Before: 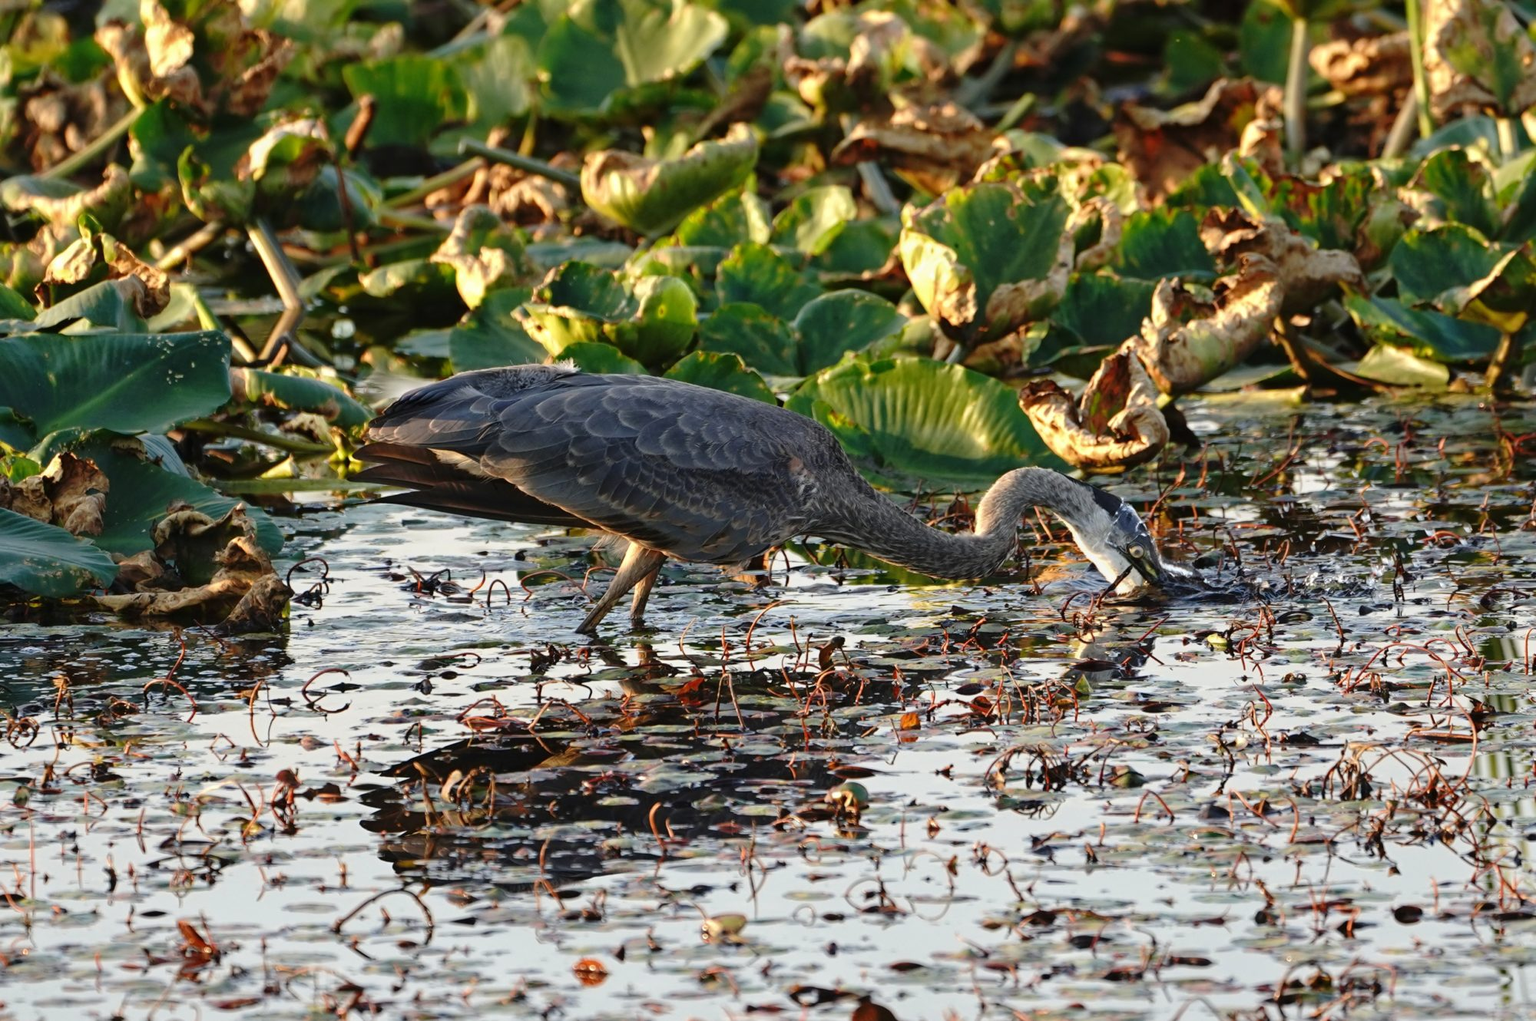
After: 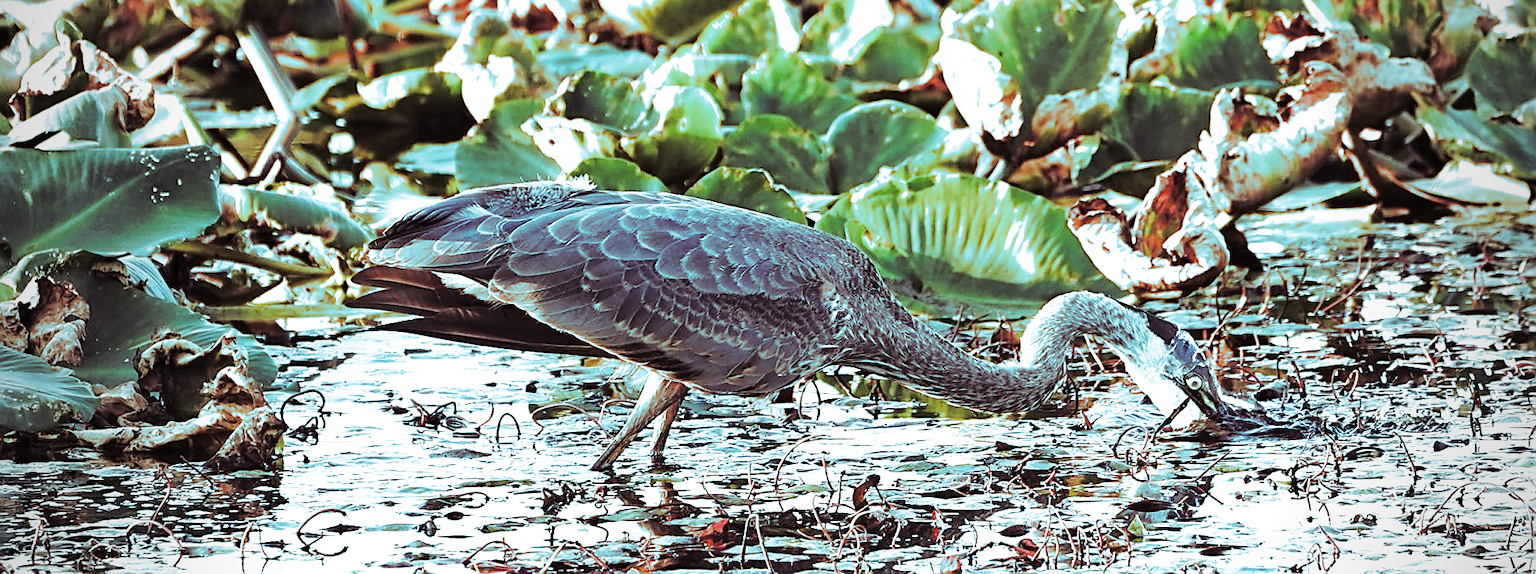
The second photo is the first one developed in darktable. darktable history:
sharpen: radius 1.4, amount 1.25, threshold 0.7
split-toning: shadows › hue 327.6°, highlights › hue 198°, highlights › saturation 0.55, balance -21.25, compress 0%
crop: left 1.744%, top 19.225%, right 5.069%, bottom 28.357%
exposure: black level correction 0, exposure 1.675 EV, compensate exposure bias true, compensate highlight preservation false
vignetting: fall-off start 71.74%
filmic rgb: black relative exposure -8.07 EV, white relative exposure 3 EV, hardness 5.35, contrast 1.25
